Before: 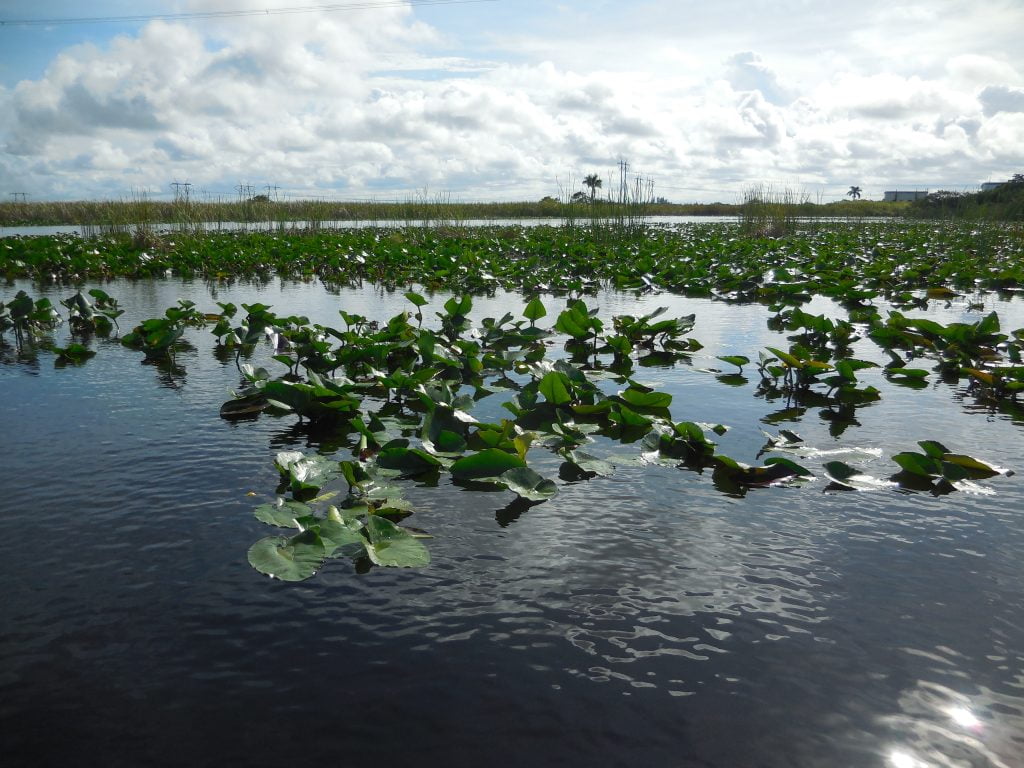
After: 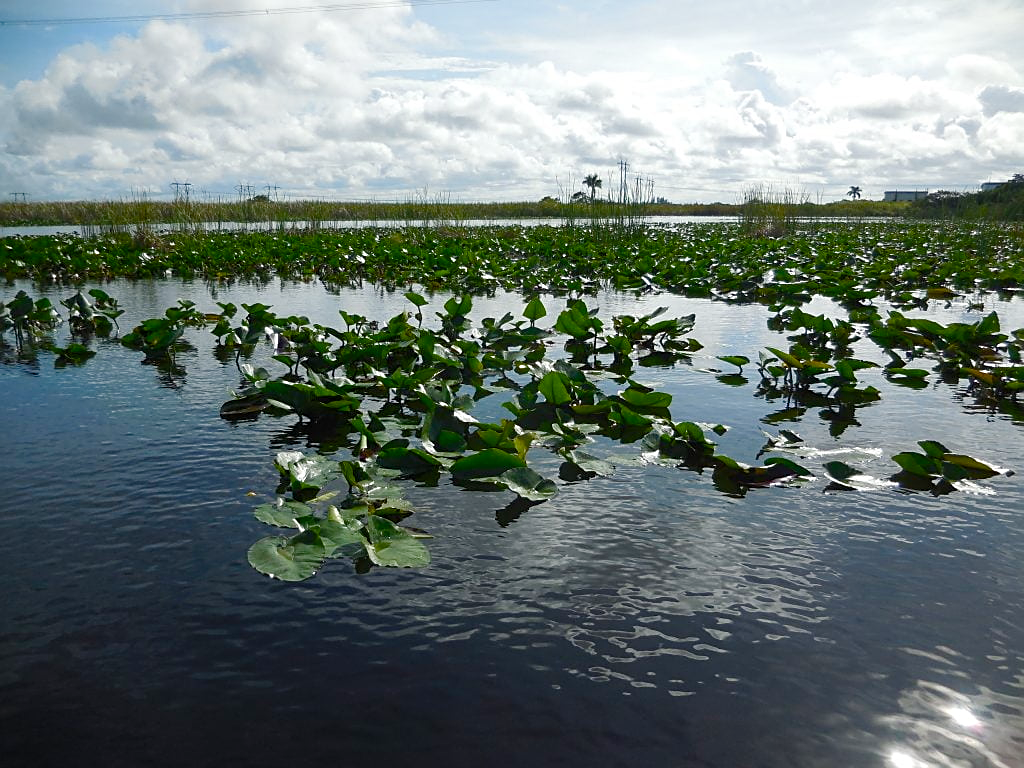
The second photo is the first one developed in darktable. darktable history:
tone equalizer: on, module defaults
color balance rgb: shadows lift › luminance -9.754%, perceptual saturation grading › global saturation 20%, perceptual saturation grading › highlights -50.412%, perceptual saturation grading › shadows 30.75%, global vibrance 19.724%
sharpen: on, module defaults
